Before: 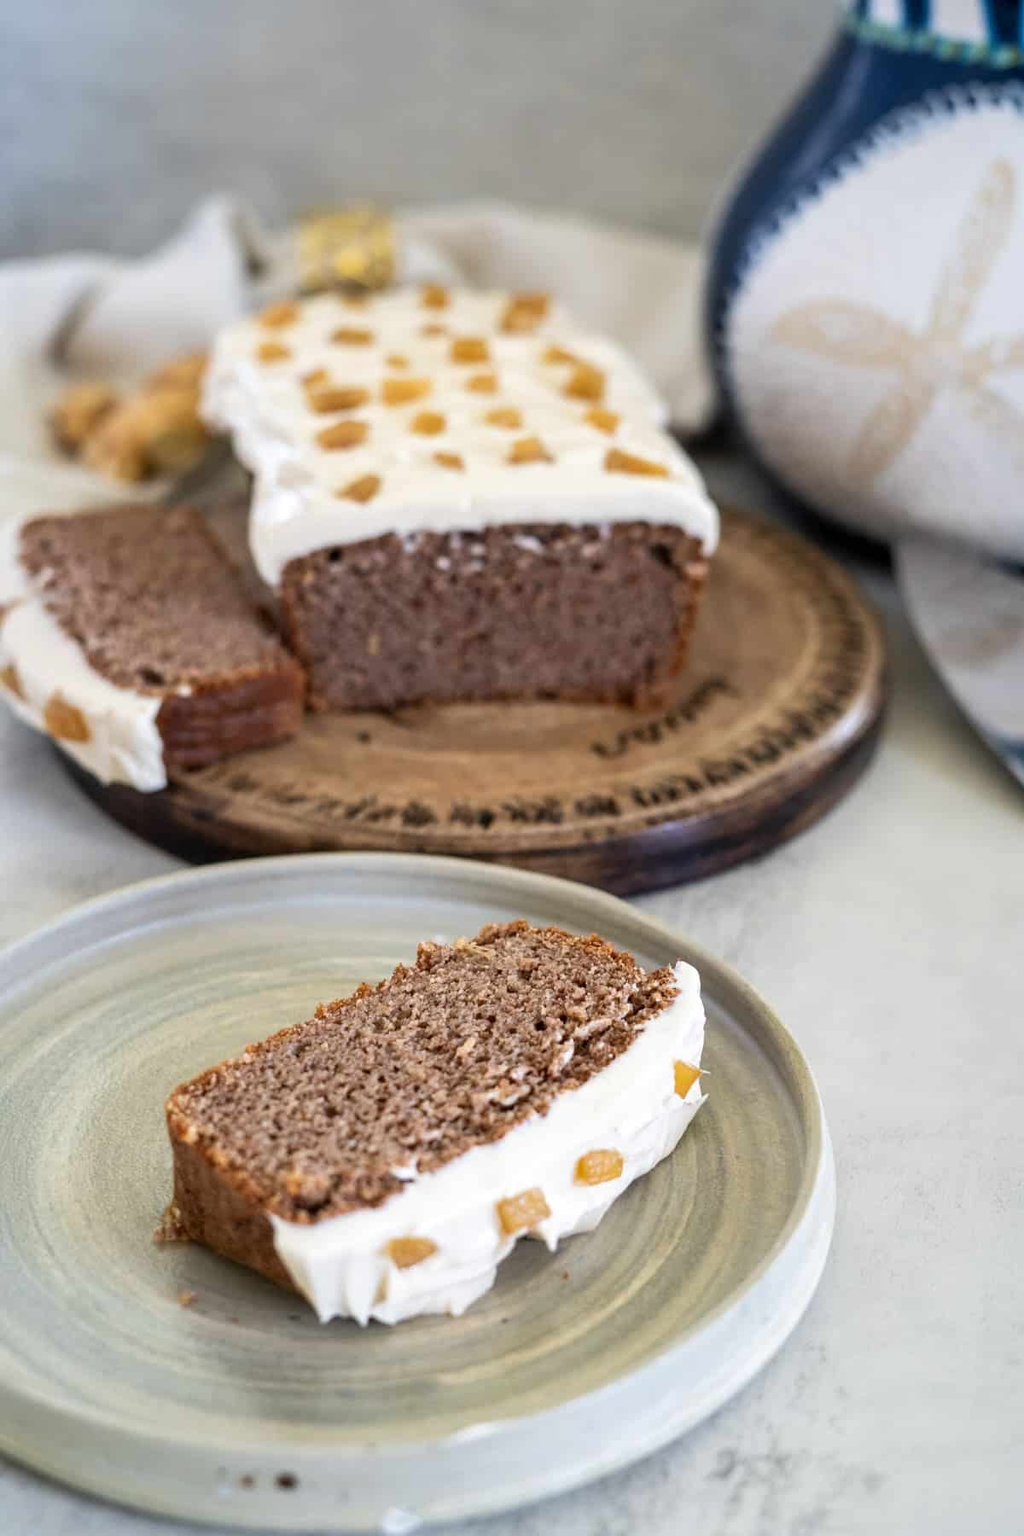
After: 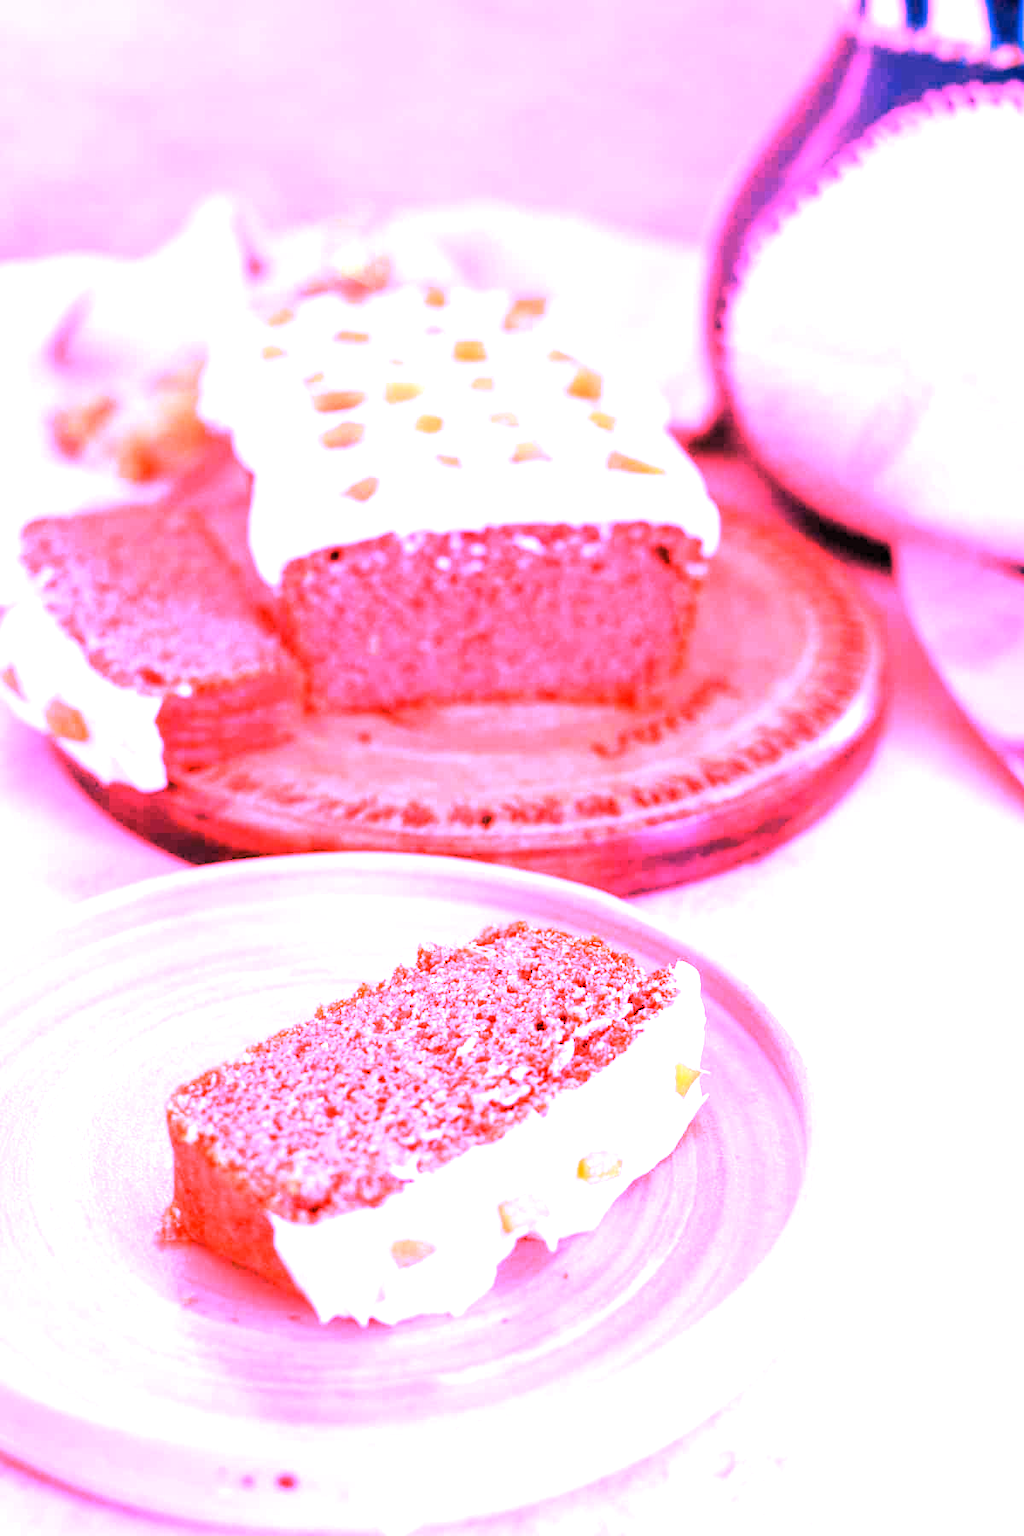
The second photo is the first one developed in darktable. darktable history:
exposure: black level correction 0, exposure 1 EV, compensate exposure bias true, compensate highlight preservation false
white balance: red 4.26, blue 1.802
